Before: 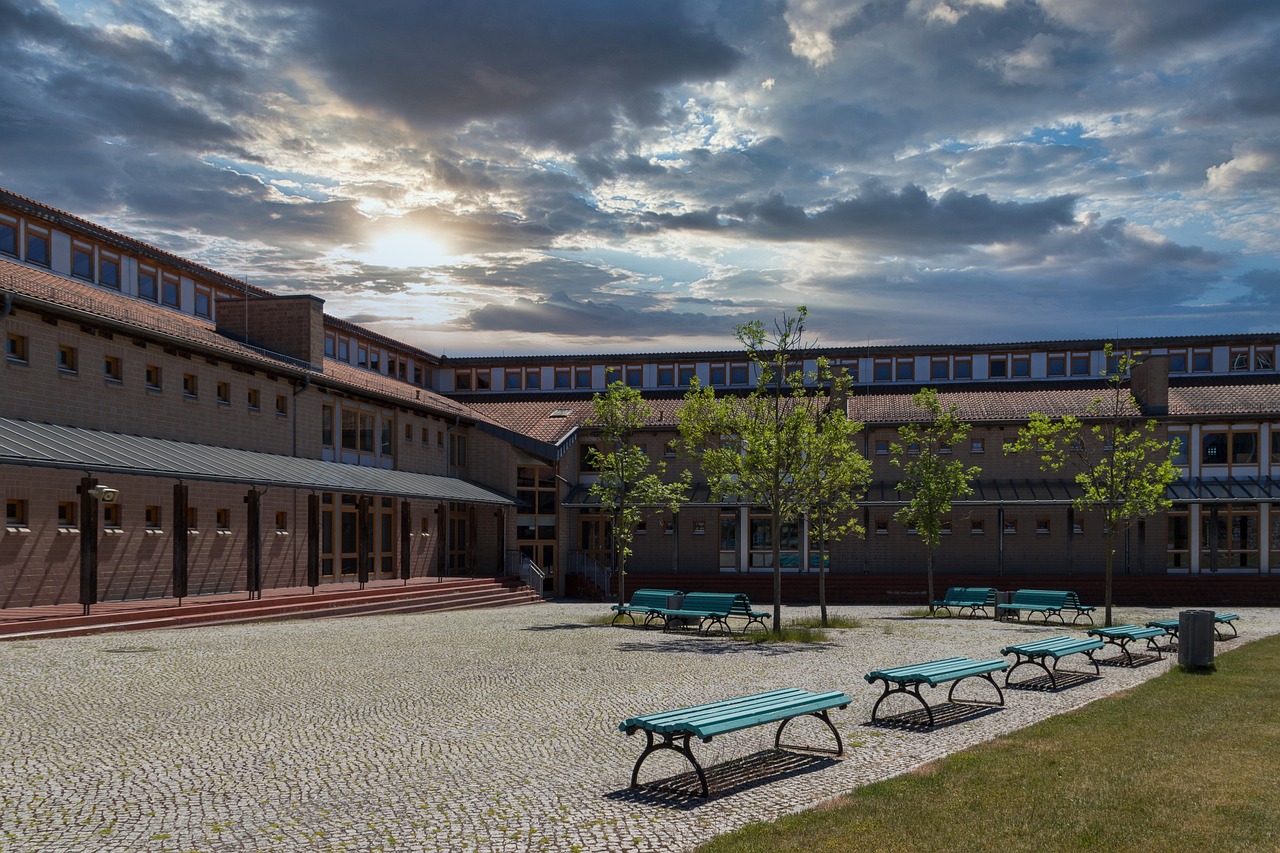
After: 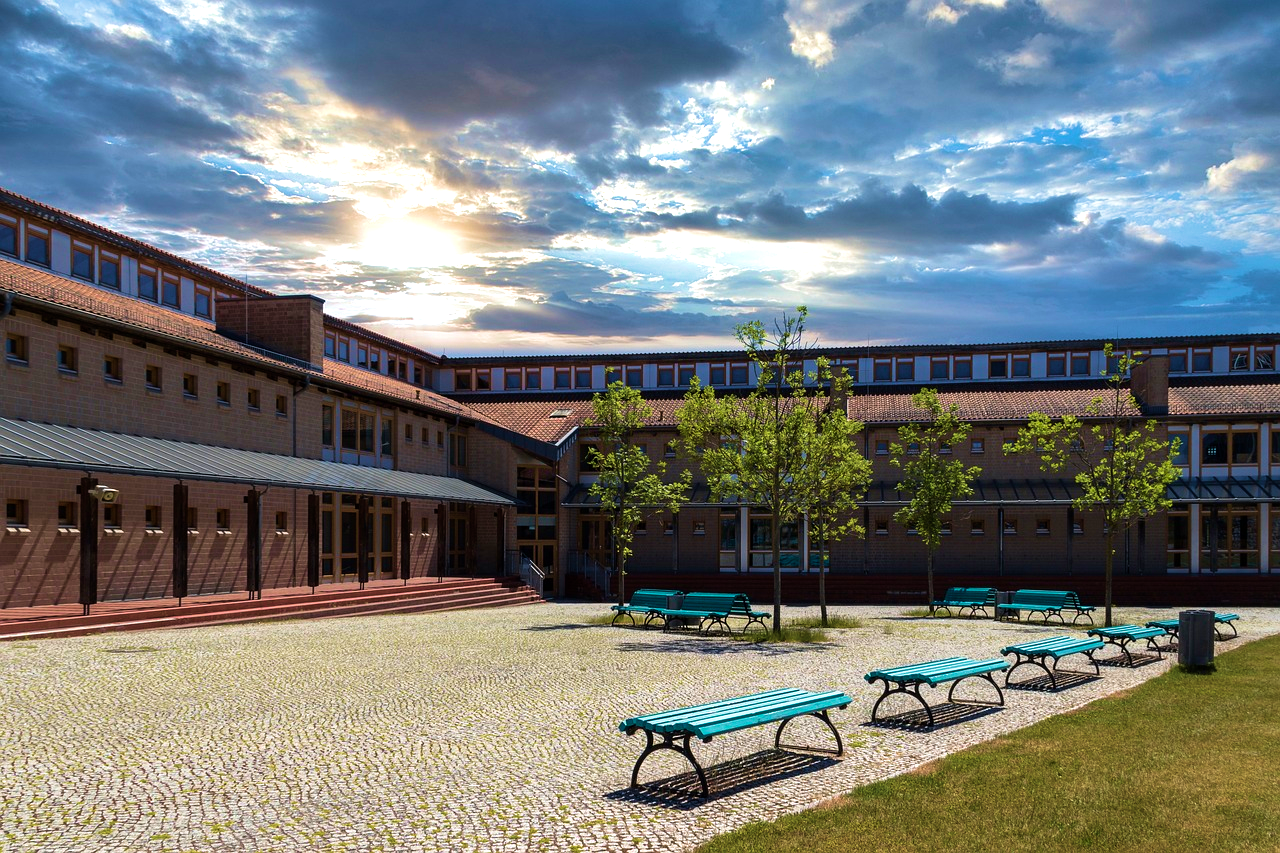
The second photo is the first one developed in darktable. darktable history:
tone equalizer: -8 EV -0.724 EV, -7 EV -0.693 EV, -6 EV -0.591 EV, -5 EV -0.371 EV, -3 EV 0.368 EV, -2 EV 0.6 EV, -1 EV 0.689 EV, +0 EV 0.757 EV
velvia: strength 74.78%
